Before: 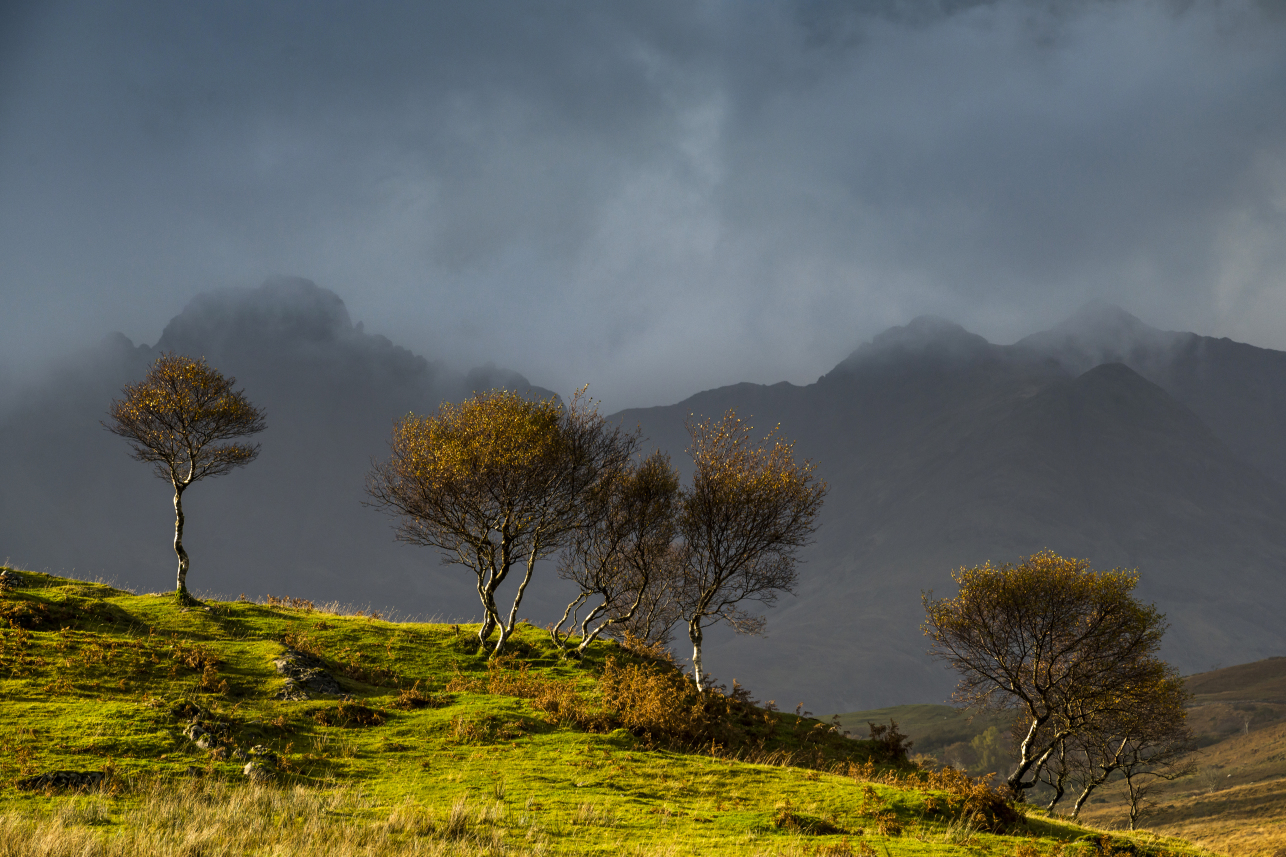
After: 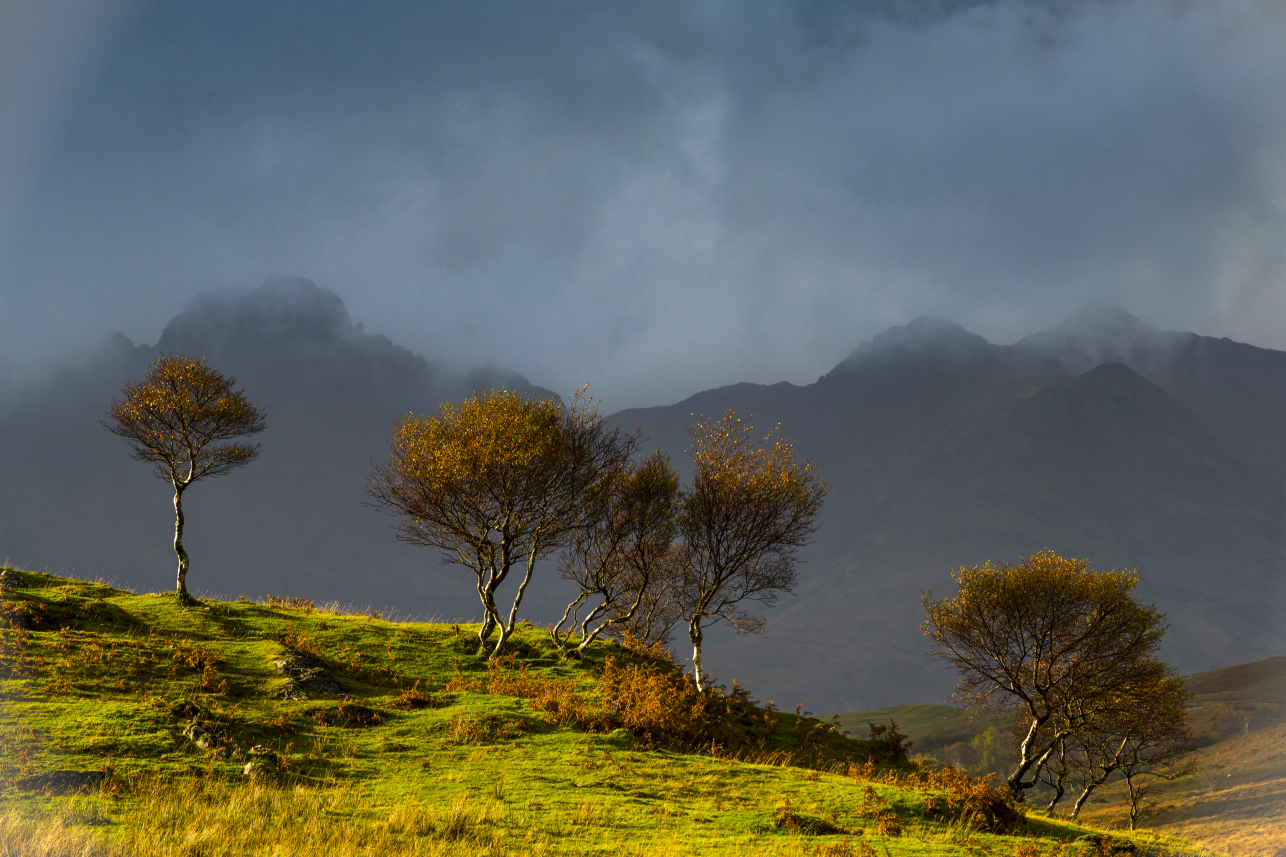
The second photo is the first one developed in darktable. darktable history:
color correction: saturation 1.34
vignetting: fall-off start 100%, brightness 0.3, saturation 0
